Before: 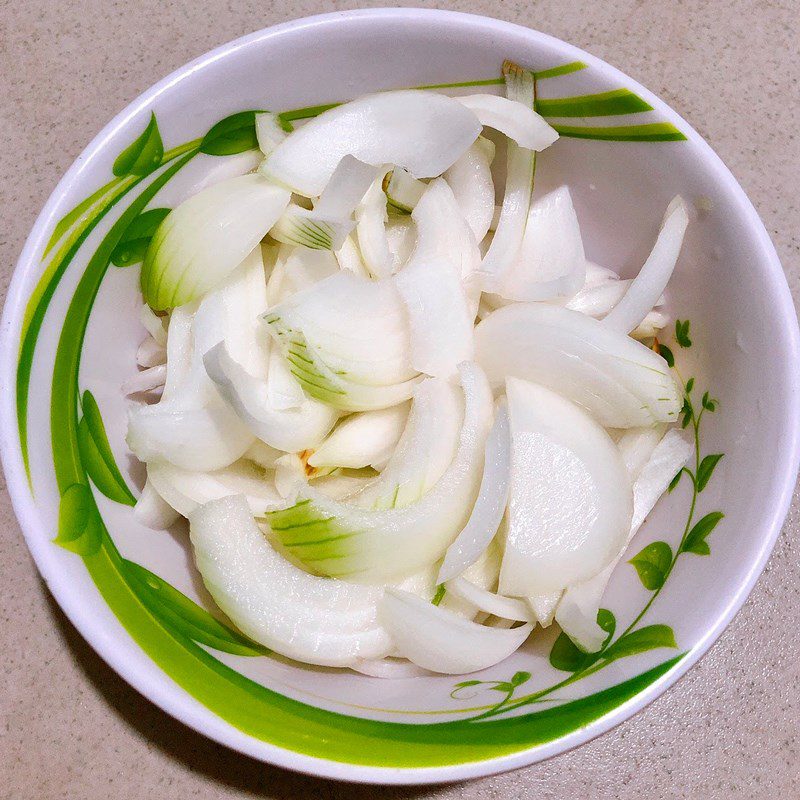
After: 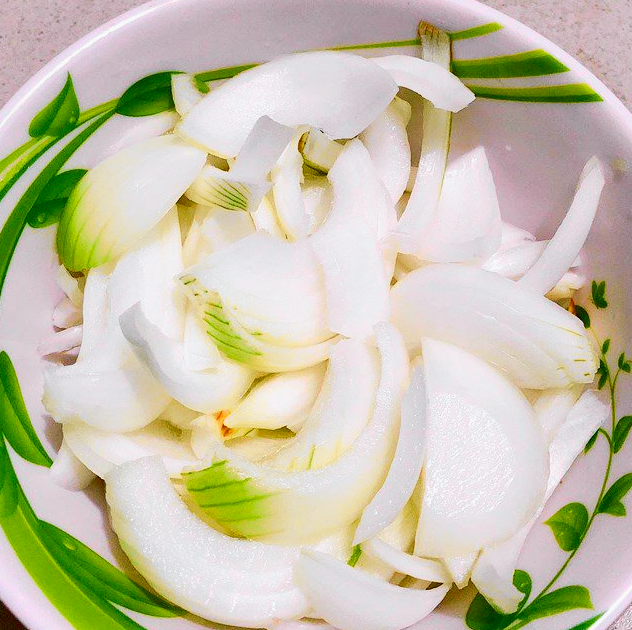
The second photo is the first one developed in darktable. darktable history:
tone equalizer: edges refinement/feathering 500, mask exposure compensation -1.57 EV, preserve details no
exposure: compensate exposure bias true, compensate highlight preservation false
crop and rotate: left 10.587%, top 5.002%, right 10.39%, bottom 16.152%
tone curve: curves: ch0 [(0, 0) (0.071, 0.047) (0.266, 0.26) (0.491, 0.552) (0.753, 0.818) (1, 0.983)]; ch1 [(0, 0) (0.346, 0.307) (0.408, 0.369) (0.463, 0.443) (0.482, 0.493) (0.502, 0.5) (0.517, 0.518) (0.55, 0.573) (0.597, 0.641) (0.651, 0.709) (1, 1)]; ch2 [(0, 0) (0.346, 0.34) (0.434, 0.46) (0.485, 0.494) (0.5, 0.494) (0.517, 0.506) (0.535, 0.545) (0.583, 0.634) (0.625, 0.686) (1, 1)], color space Lab, independent channels, preserve colors none
